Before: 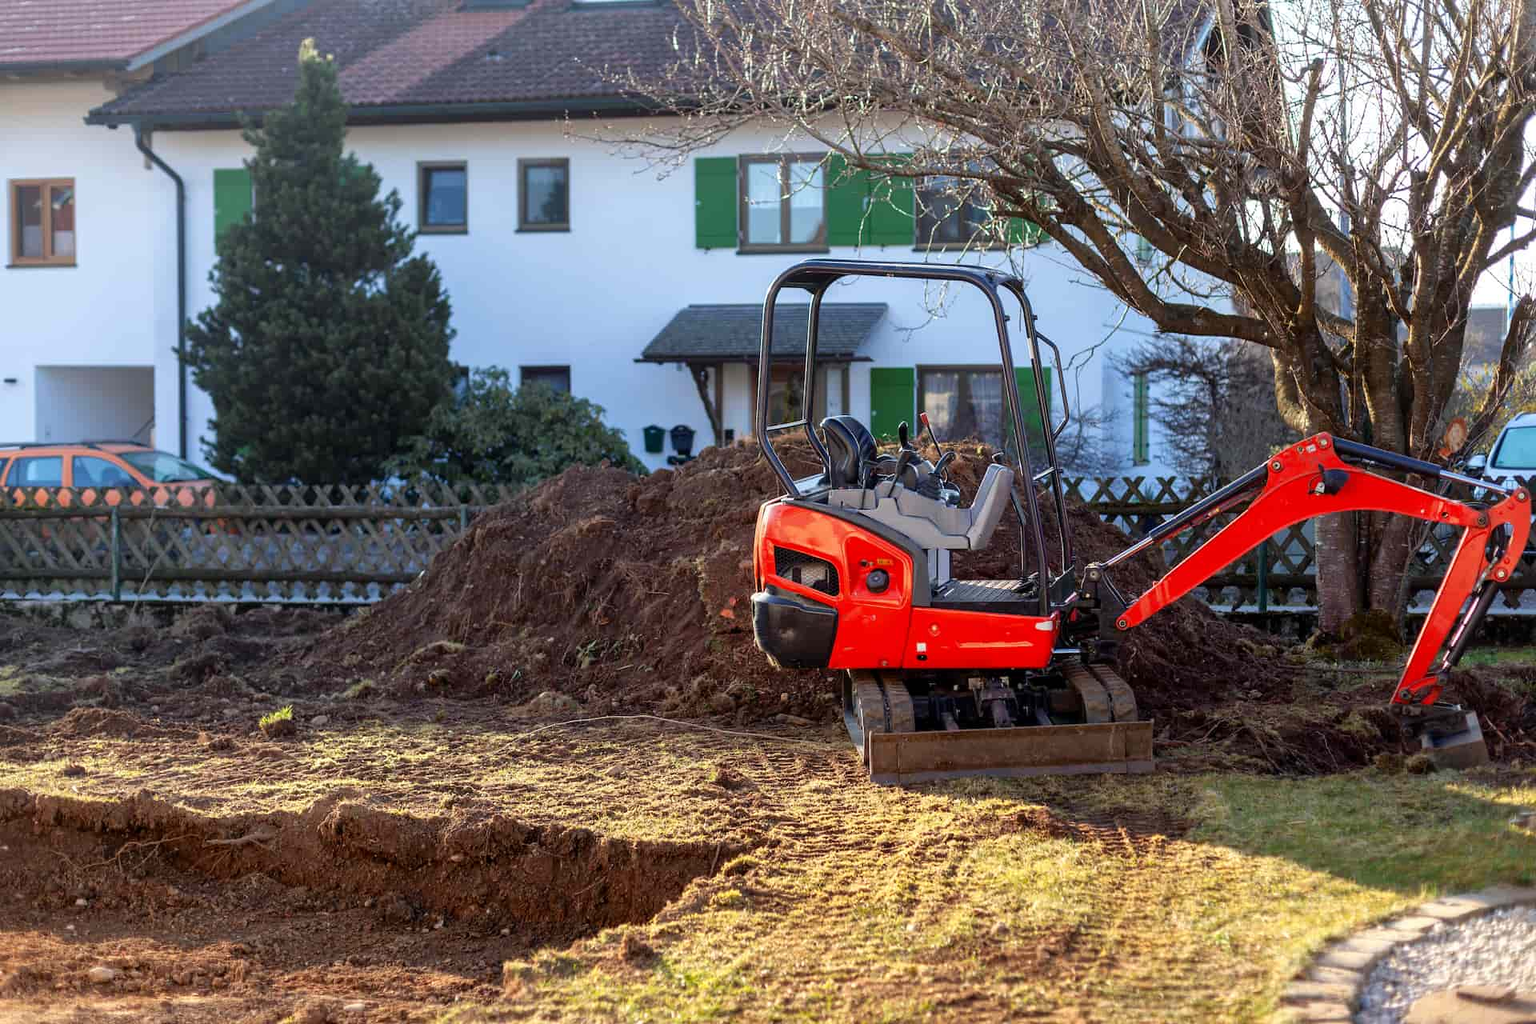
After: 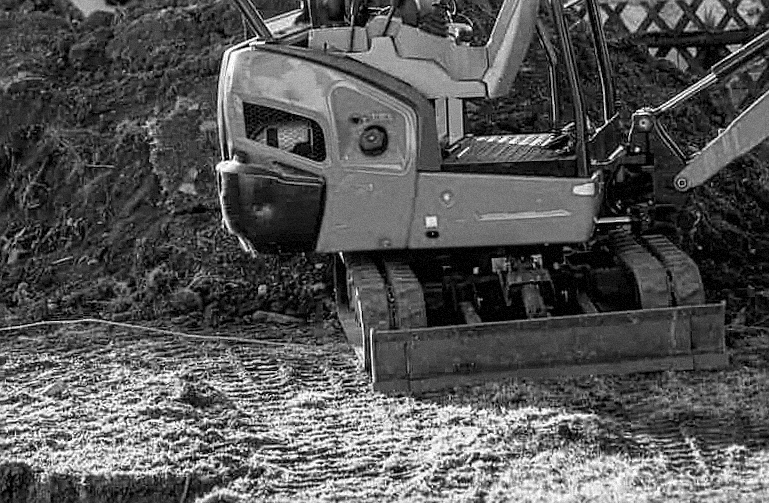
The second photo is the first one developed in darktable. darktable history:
local contrast: on, module defaults
crop: left 37.221%, top 45.169%, right 20.63%, bottom 13.777%
color correction: highlights a* -4.28, highlights b* 6.53
rotate and perspective: rotation -2.12°, lens shift (vertical) 0.009, lens shift (horizontal) -0.008, automatic cropping original format, crop left 0.036, crop right 0.964, crop top 0.05, crop bottom 0.959
velvia: on, module defaults
monochrome: on, module defaults
grain: mid-tones bias 0%
sharpen: on, module defaults
